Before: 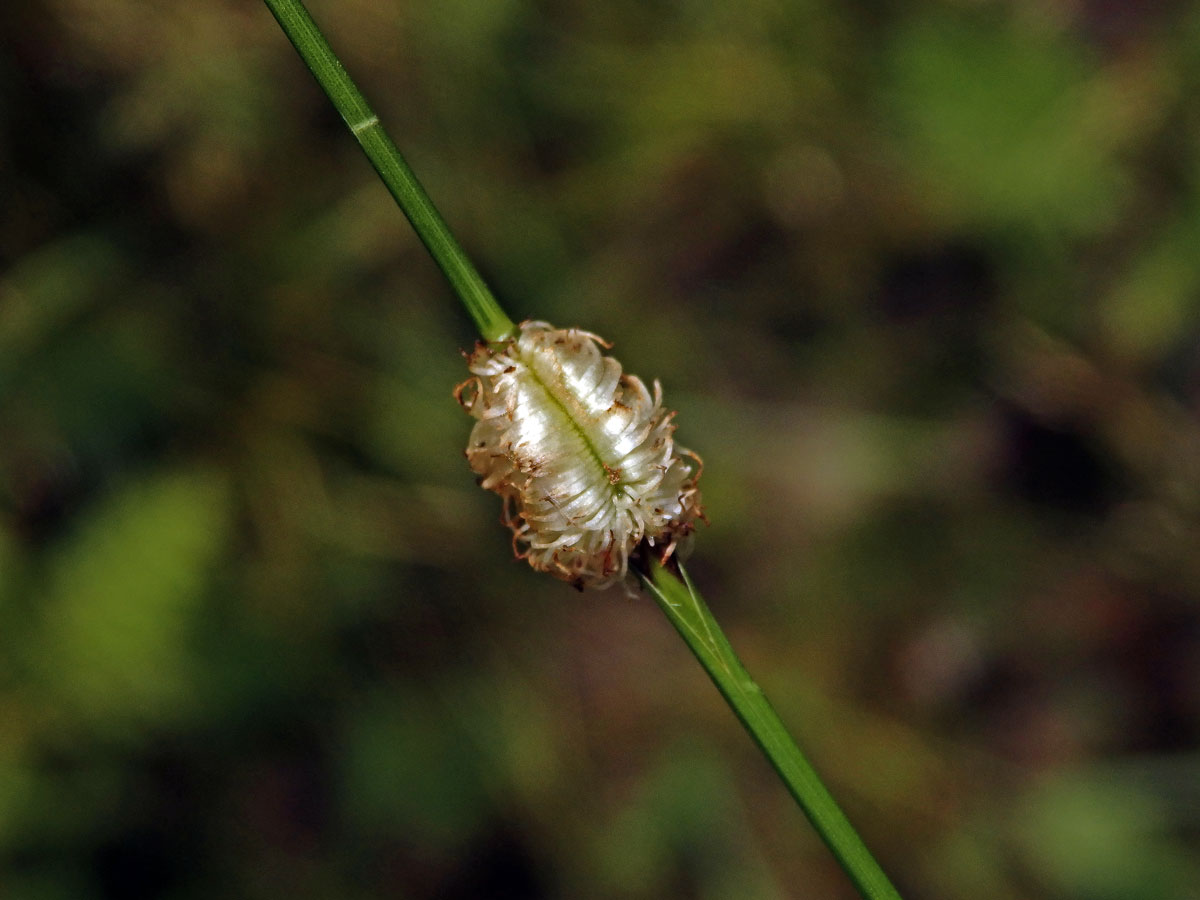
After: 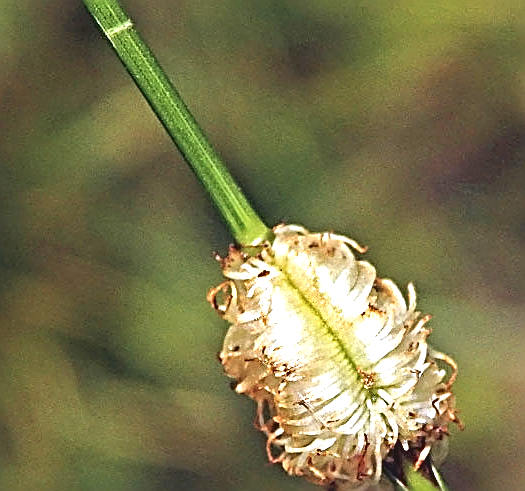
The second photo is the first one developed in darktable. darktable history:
contrast brightness saturation: contrast -0.134, brightness 0.04, saturation -0.121
crop: left 20.511%, top 10.745%, right 35.721%, bottom 34.685%
exposure: black level correction 0, exposure 1.697 EV, compensate highlight preservation false
sharpen: amount 1.874
